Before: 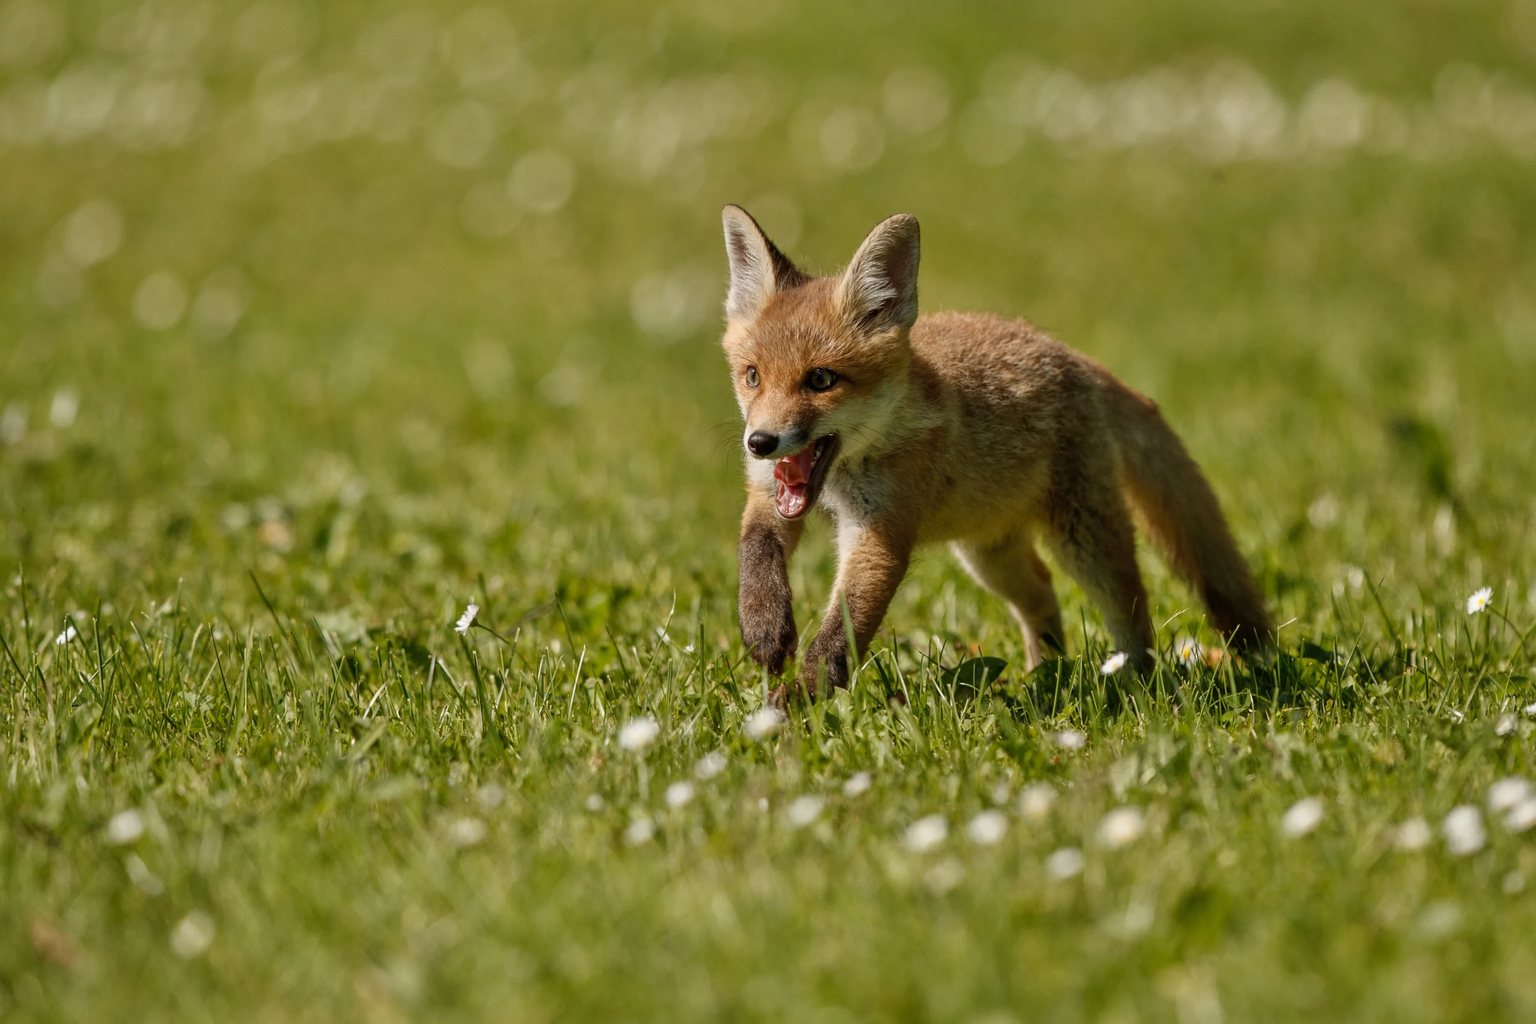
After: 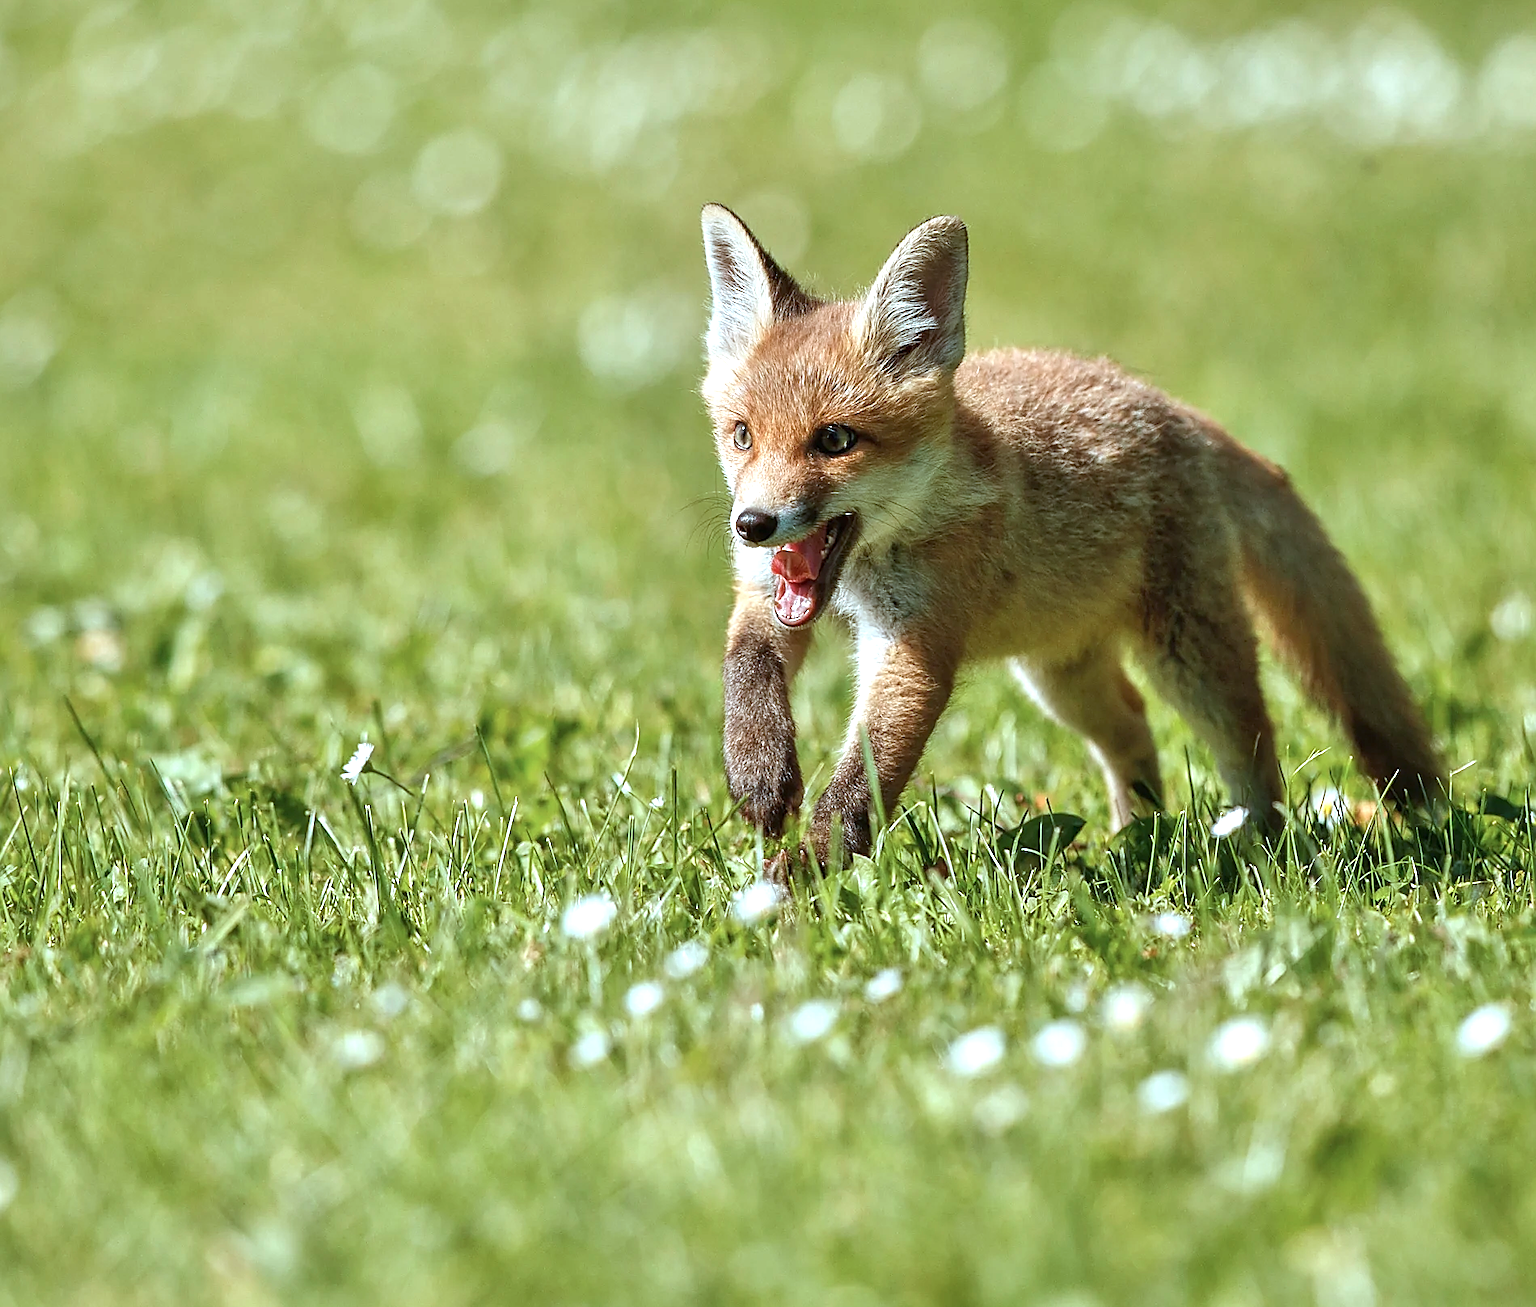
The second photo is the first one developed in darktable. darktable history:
crop and rotate: left 13.15%, top 5.251%, right 12.609%
sharpen: radius 1.4, amount 1.25, threshold 0.7
exposure: black level correction 0, exposure 1 EV, compensate highlight preservation false
color correction: highlights a* -9.73, highlights b* -21.22
